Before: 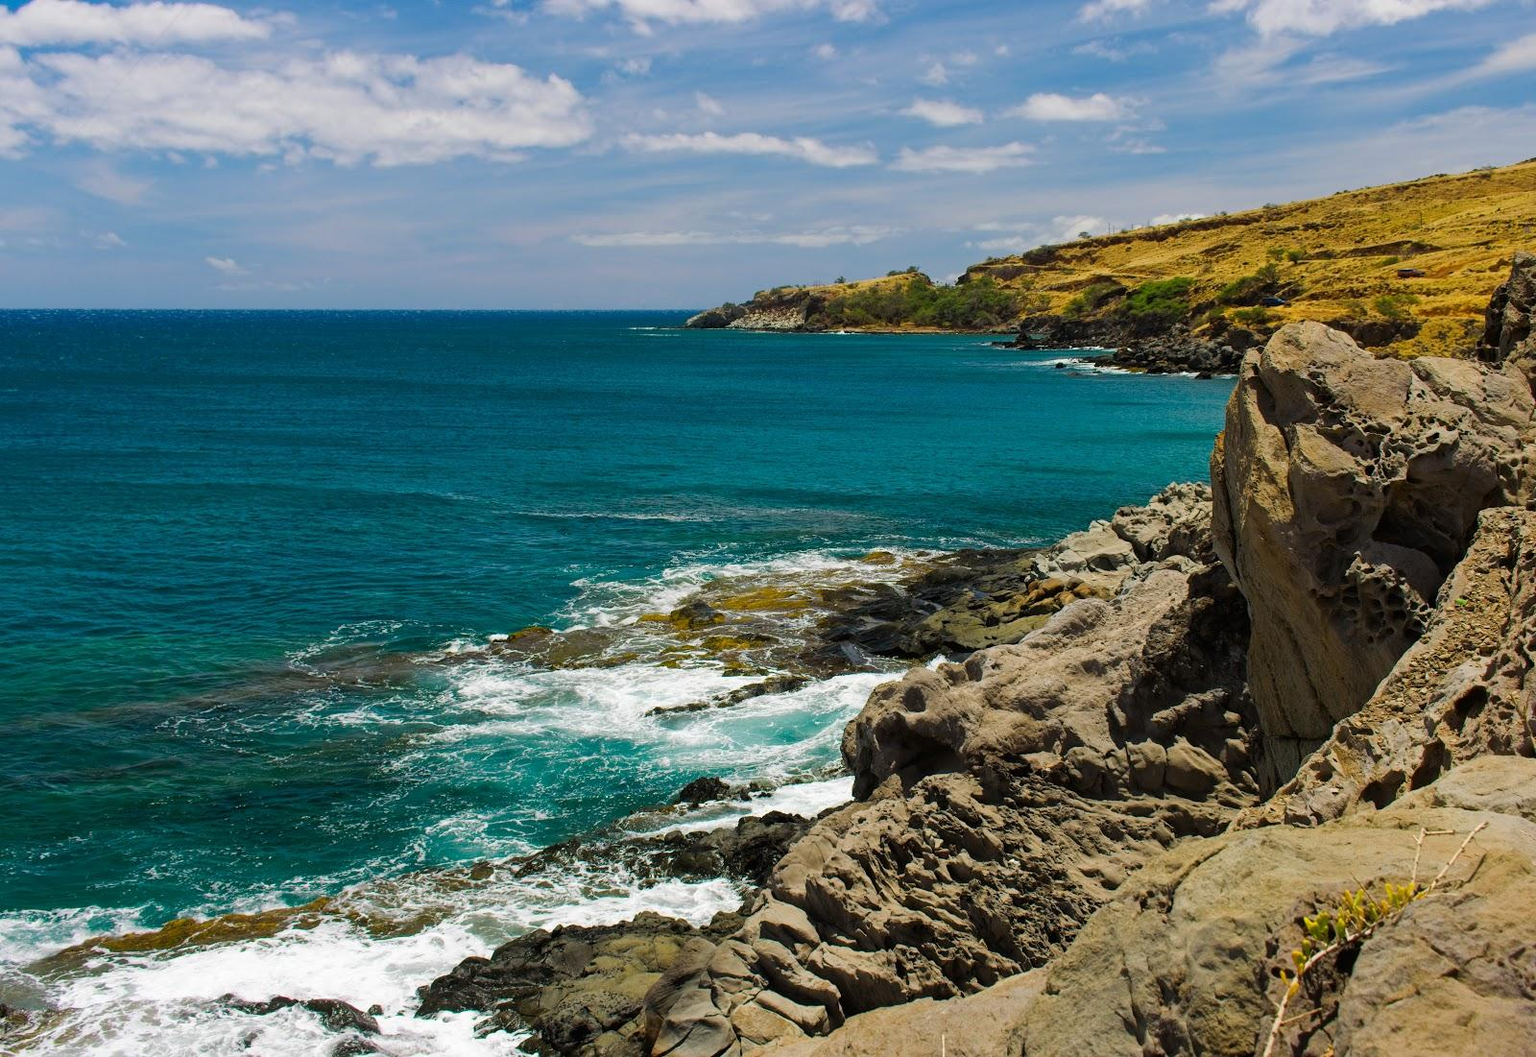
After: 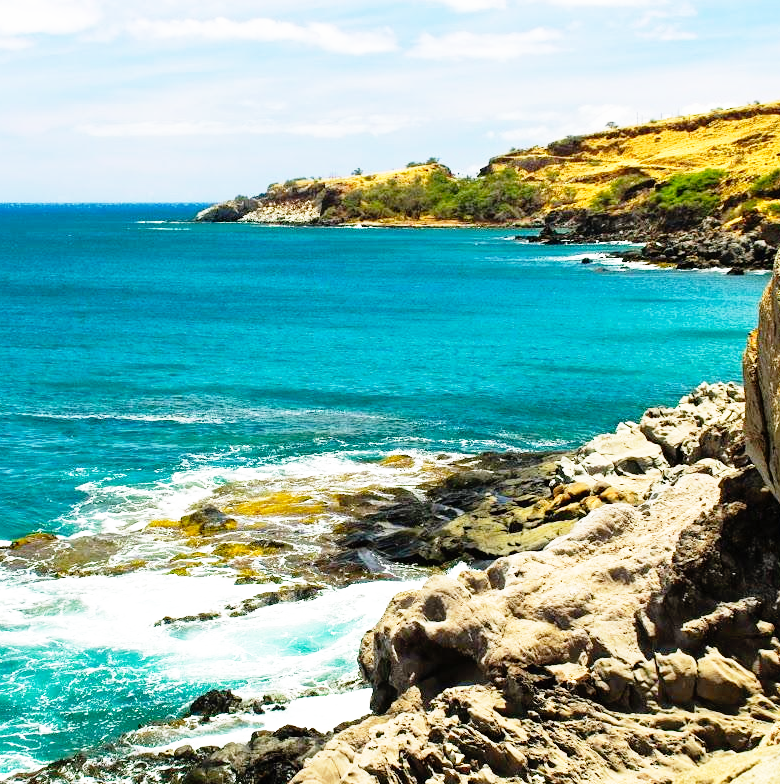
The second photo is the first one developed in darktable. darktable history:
exposure: black level correction 0, exposure 0.498 EV, compensate highlight preservation false
crop: left 32.411%, top 10.98%, right 18.742%, bottom 17.515%
base curve: curves: ch0 [(0, 0) (0.012, 0.01) (0.073, 0.168) (0.31, 0.711) (0.645, 0.957) (1, 1)], preserve colors none
